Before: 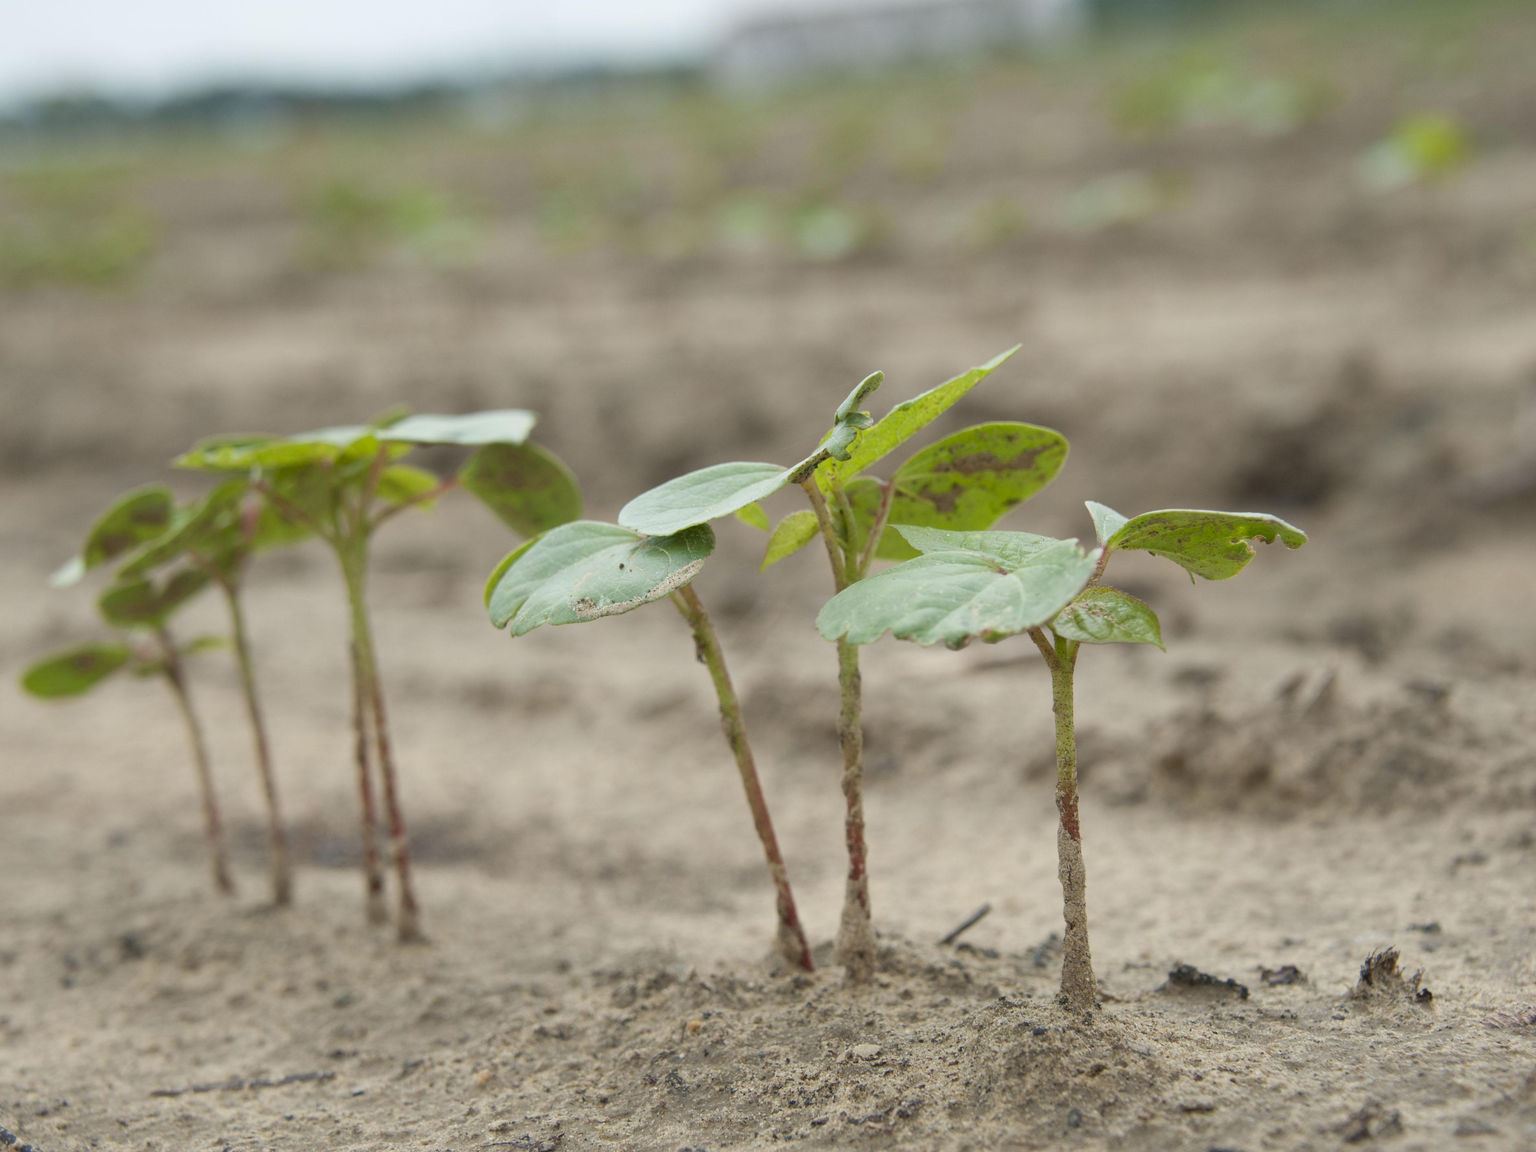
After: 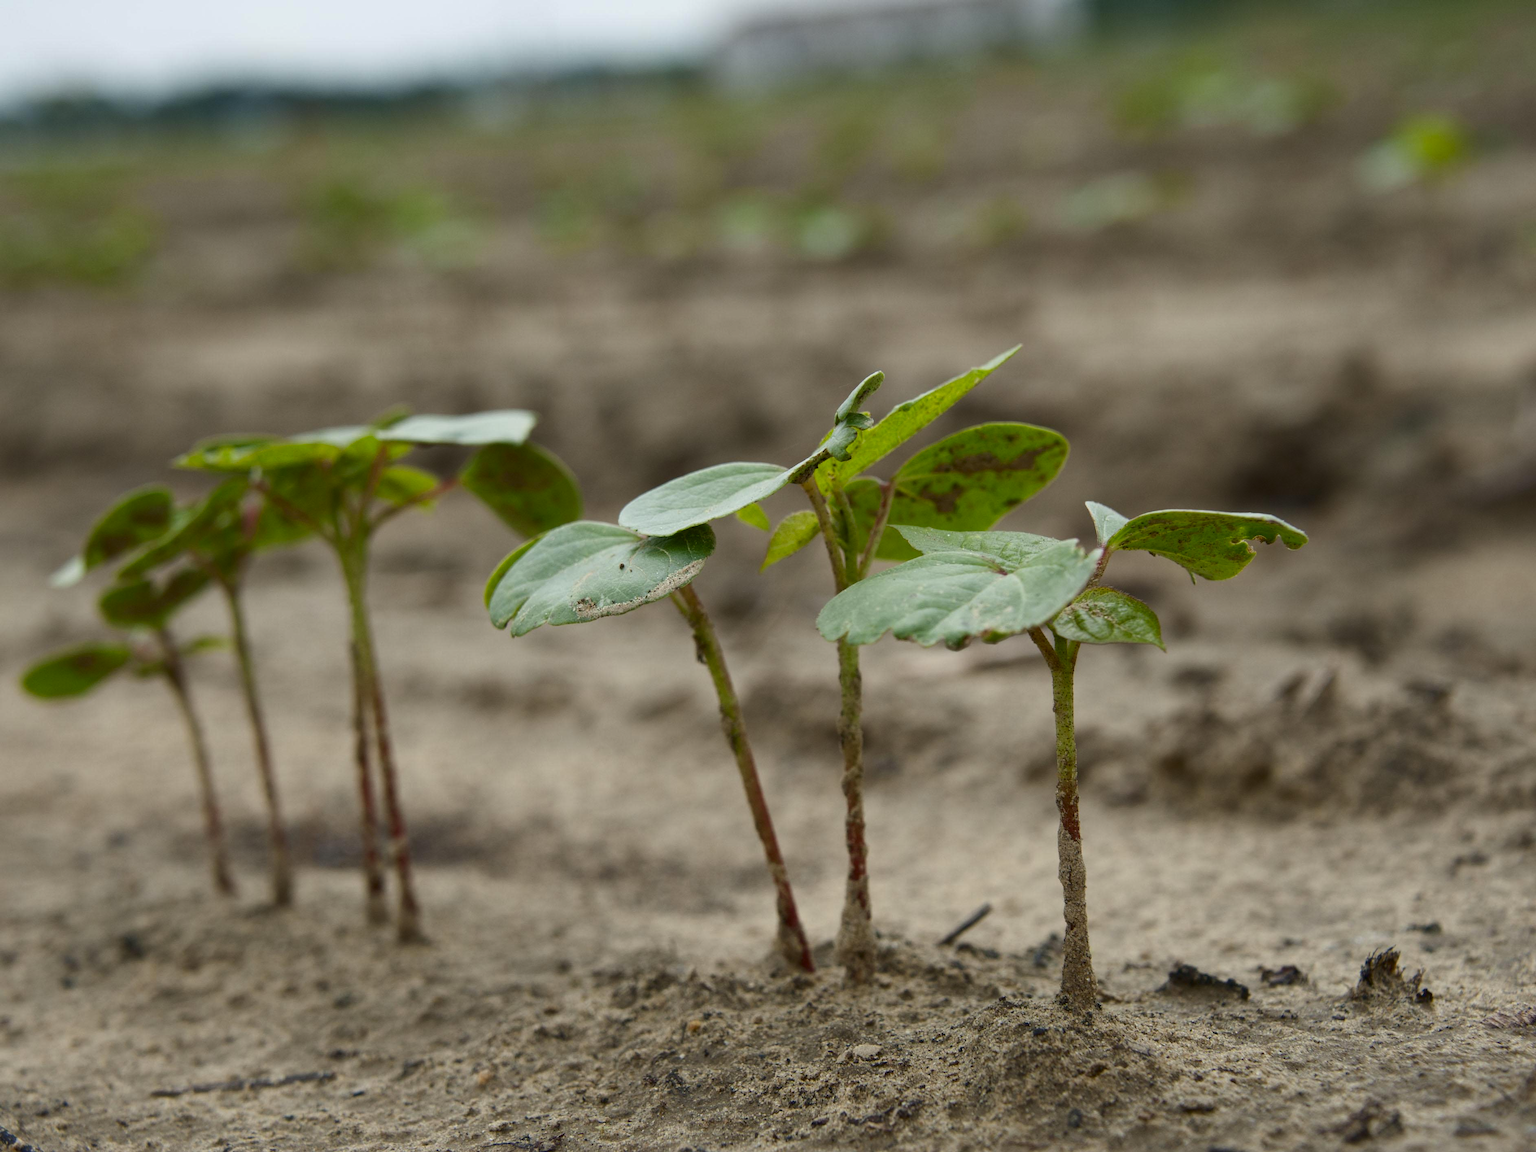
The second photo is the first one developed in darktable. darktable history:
contrast brightness saturation: contrast 0.1, brightness -0.26, saturation 0.14
exposure: exposure -0.01 EV, compensate highlight preservation false
sharpen: radius 5.325, amount 0.312, threshold 26.433
